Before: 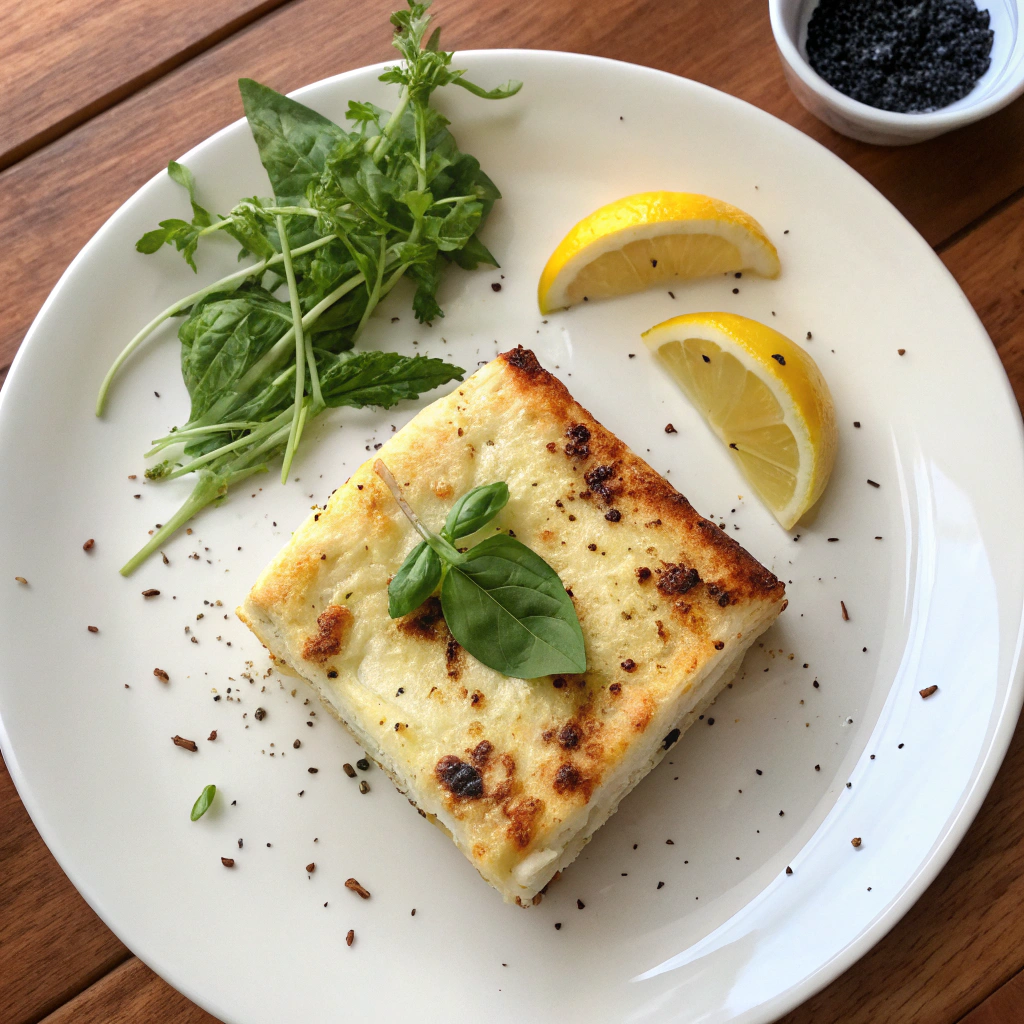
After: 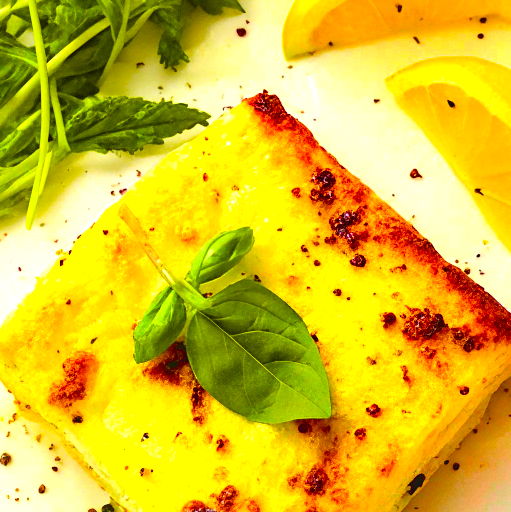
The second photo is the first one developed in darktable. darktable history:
crop: left 25%, top 25%, right 25%, bottom 25%
color correction: highlights a* -4.28, highlights b* 6.53
sharpen: amount 0.2
color balance rgb: linear chroma grading › global chroma 42%, perceptual saturation grading › global saturation 42%, perceptual brilliance grading › global brilliance 25%, global vibrance 33%
tone curve: curves: ch0 [(0, 0.036) (0.119, 0.115) (0.466, 0.498) (0.715, 0.767) (0.817, 0.865) (1, 0.998)]; ch1 [(0, 0) (0.377, 0.416) (0.44, 0.461) (0.487, 0.49) (0.514, 0.517) (0.536, 0.577) (0.66, 0.724) (1, 1)]; ch2 [(0, 0) (0.38, 0.405) (0.463, 0.443) (0.492, 0.486) (0.526, 0.541) (0.578, 0.598) (0.653, 0.698) (1, 1)], color space Lab, independent channels, preserve colors none
contrast brightness saturation: brightness 0.09, saturation 0.19
